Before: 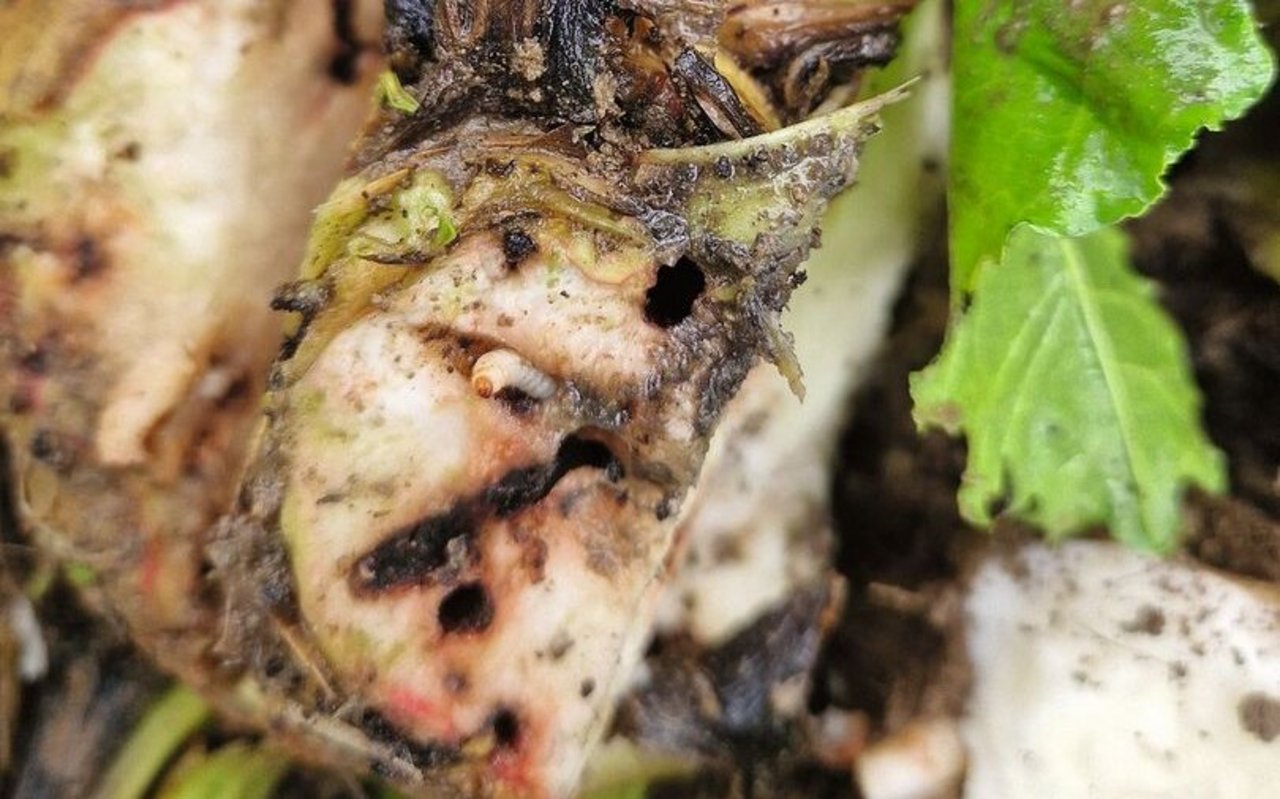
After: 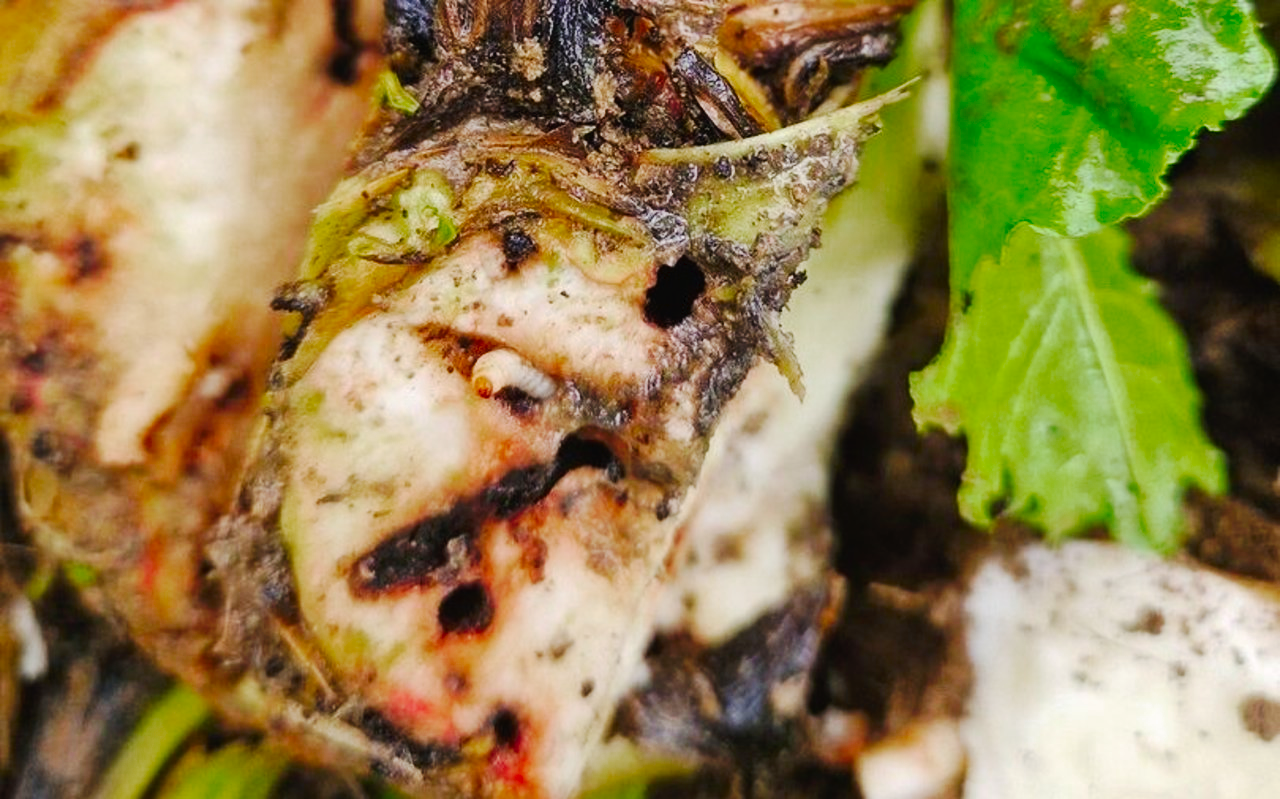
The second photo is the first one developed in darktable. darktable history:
tone curve: curves: ch0 [(0, 0) (0.003, 0.019) (0.011, 0.022) (0.025, 0.029) (0.044, 0.041) (0.069, 0.06) (0.1, 0.09) (0.136, 0.123) (0.177, 0.163) (0.224, 0.206) (0.277, 0.268) (0.335, 0.35) (0.399, 0.436) (0.468, 0.526) (0.543, 0.624) (0.623, 0.713) (0.709, 0.779) (0.801, 0.845) (0.898, 0.912) (1, 1)], preserve colors none
color zones: curves: ch0 [(0, 0.425) (0.143, 0.422) (0.286, 0.42) (0.429, 0.419) (0.571, 0.419) (0.714, 0.42) (0.857, 0.422) (1, 0.425)]; ch1 [(0, 0.666) (0.143, 0.669) (0.286, 0.671) (0.429, 0.67) (0.571, 0.67) (0.714, 0.67) (0.857, 0.67) (1, 0.666)]
